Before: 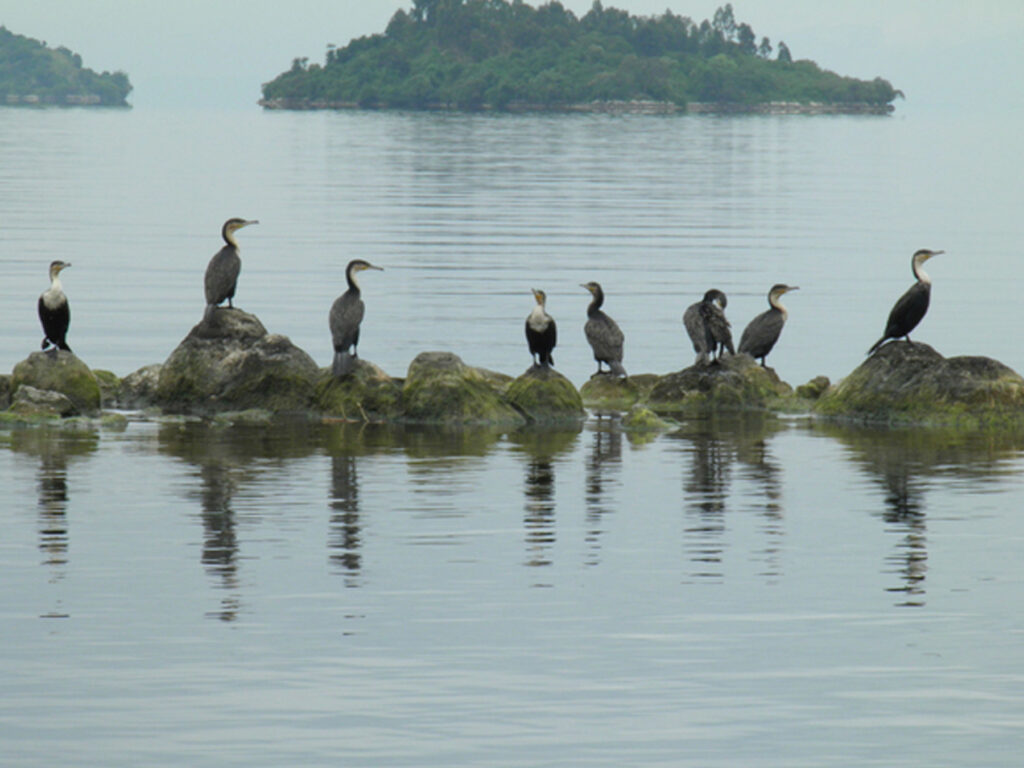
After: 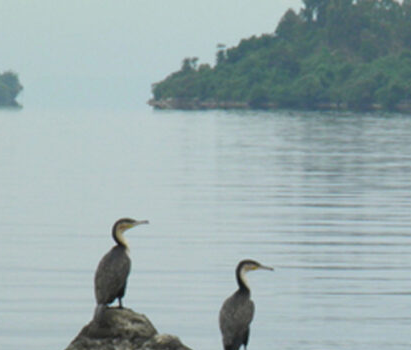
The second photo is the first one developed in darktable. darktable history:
crop and rotate: left 10.811%, top 0.088%, right 48.997%, bottom 54.295%
